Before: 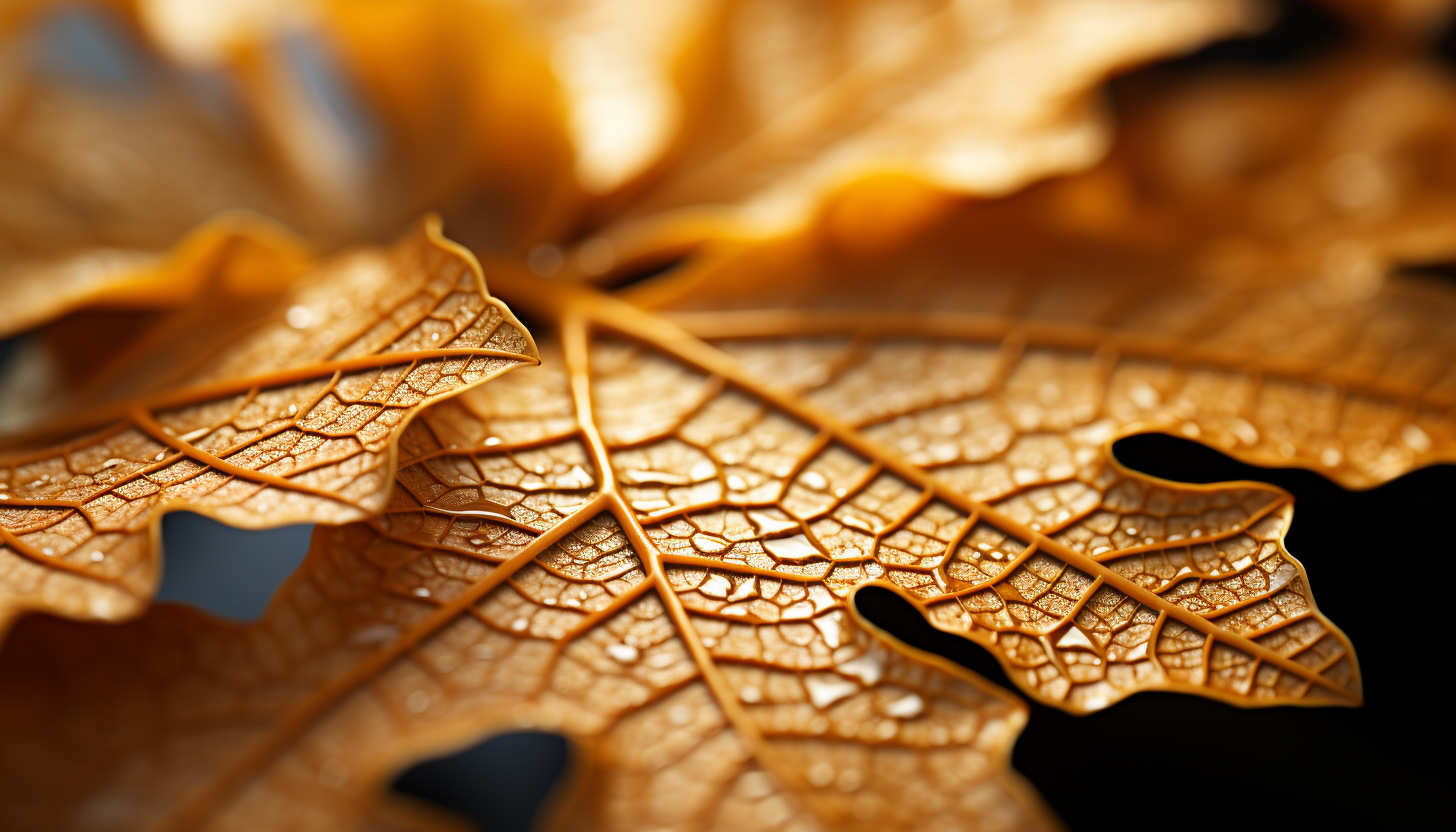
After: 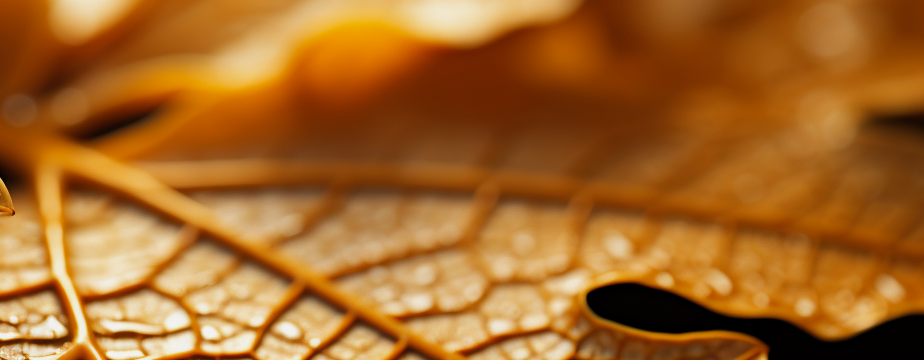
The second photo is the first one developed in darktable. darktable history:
shadows and highlights: shadows 24.81, white point adjustment -2.95, highlights -30.04
crop: left 36.178%, top 18.061%, right 0.354%, bottom 38.311%
